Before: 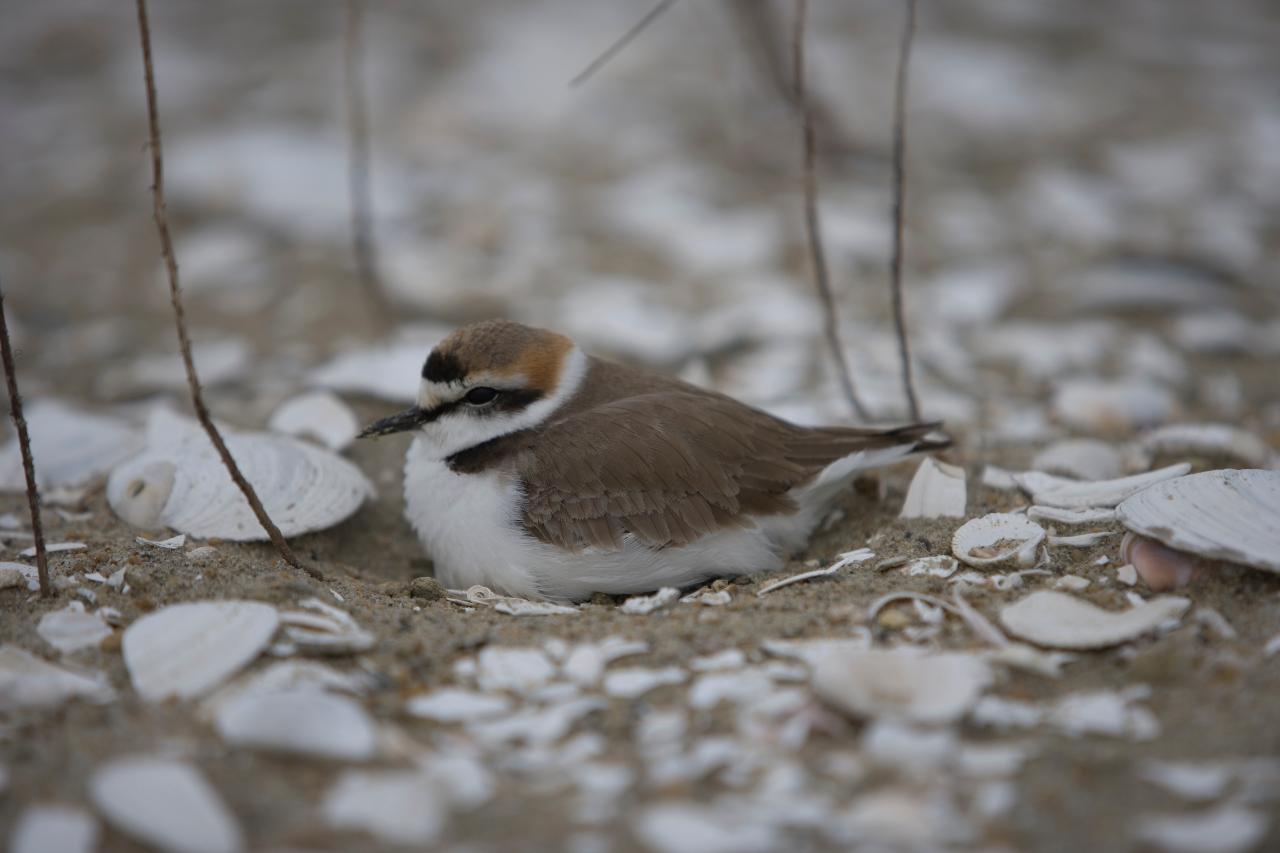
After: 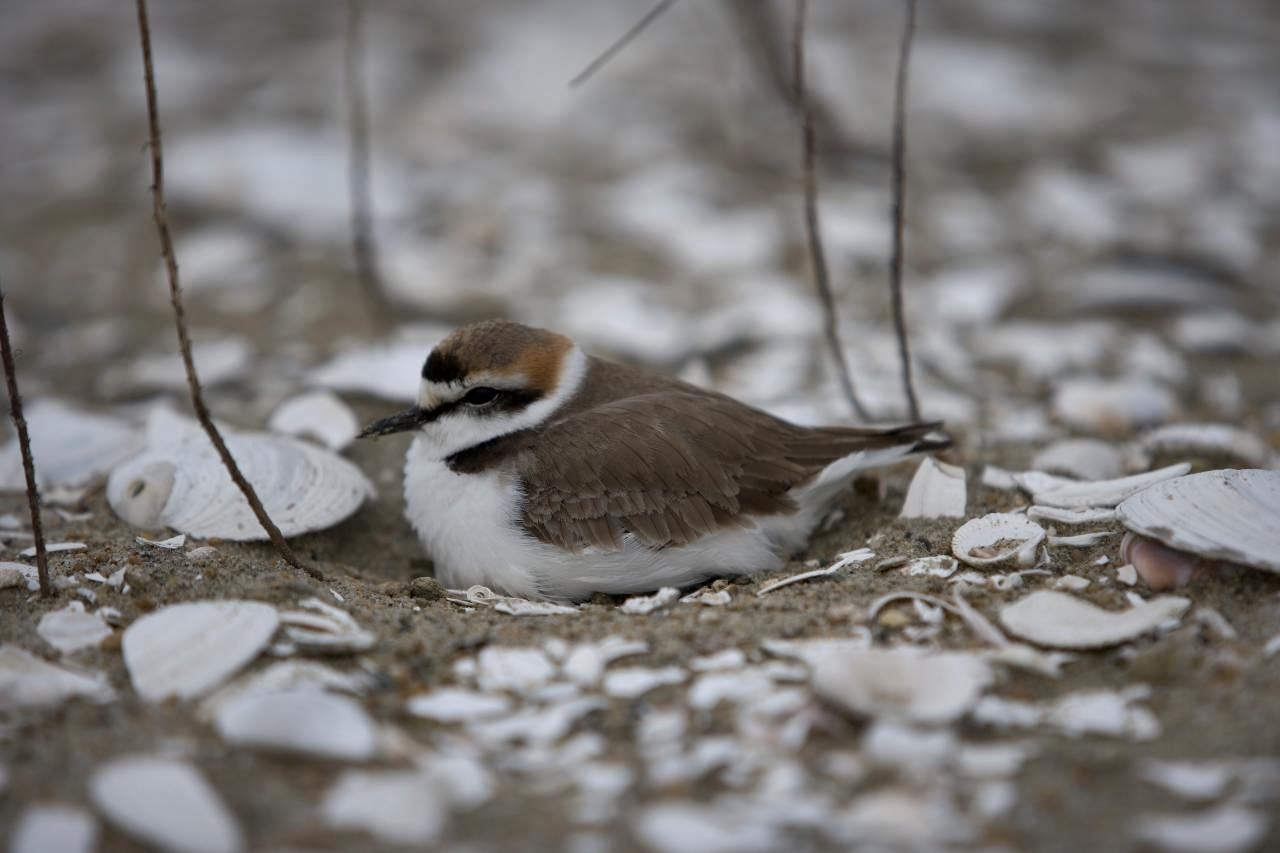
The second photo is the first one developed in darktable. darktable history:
local contrast: mode bilateral grid, contrast 20, coarseness 51, detail 157%, midtone range 0.2
